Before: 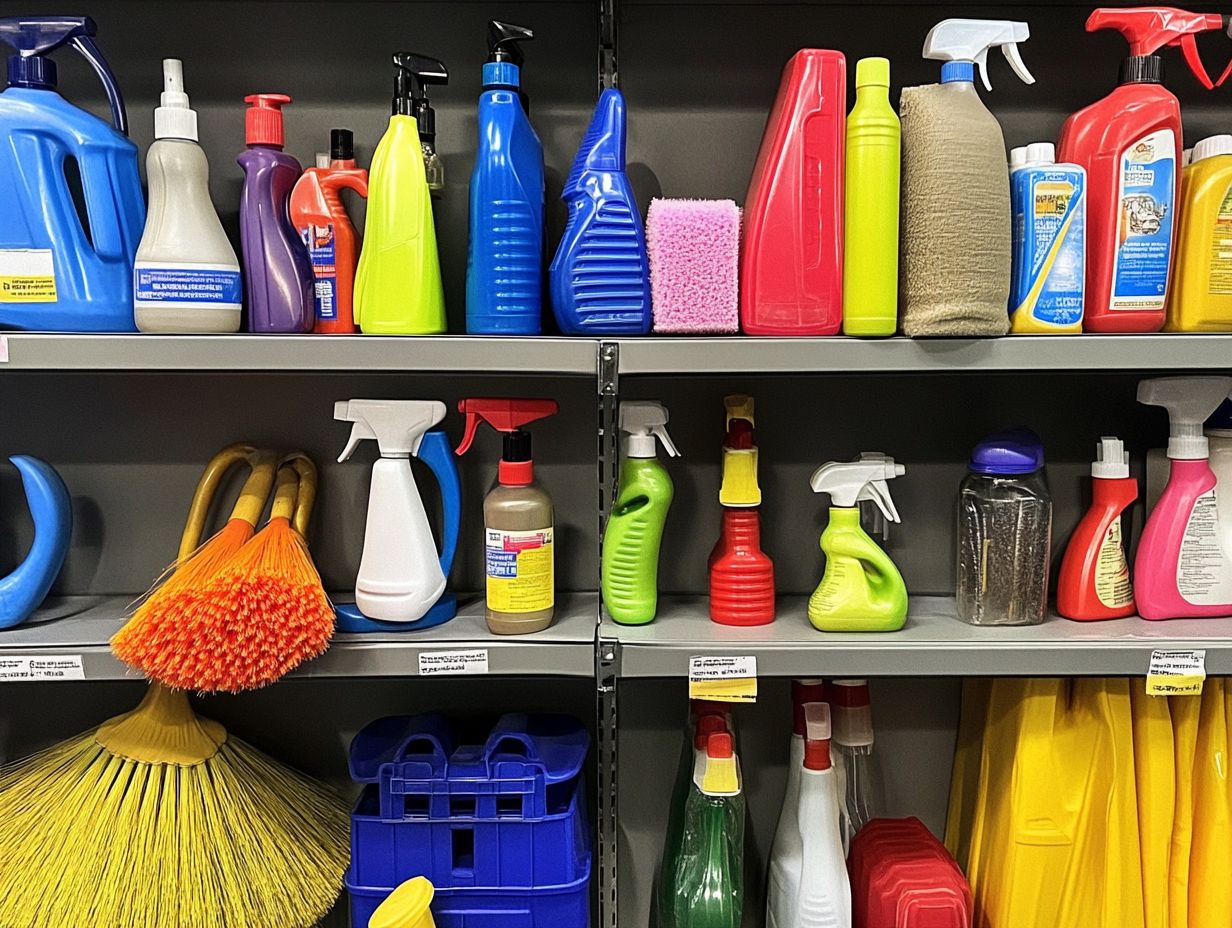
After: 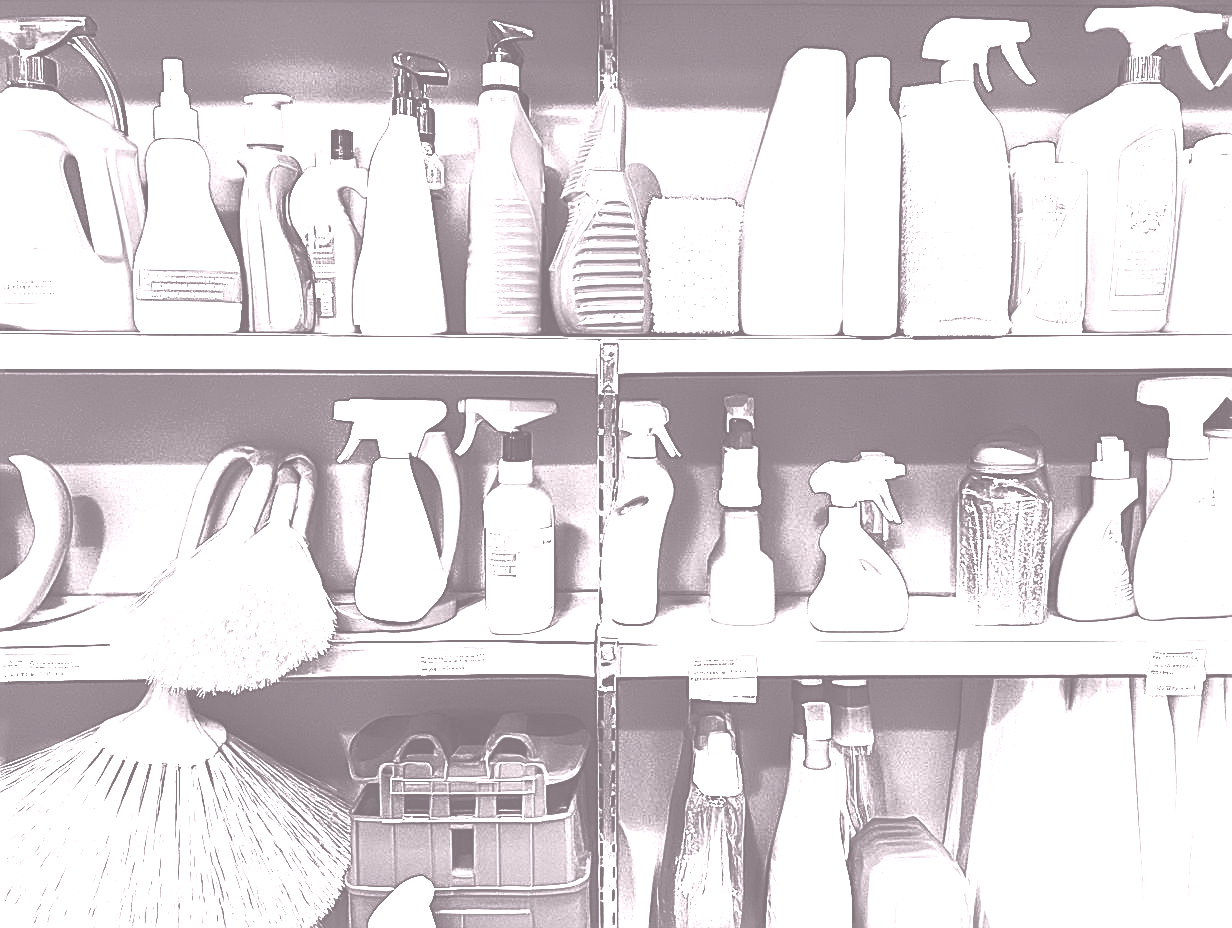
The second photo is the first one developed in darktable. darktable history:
shadows and highlights: shadows 62.66, white point adjustment 0.37, highlights -34.44, compress 83.82%
tone equalizer: -8 EV 0.001 EV, -7 EV -0.004 EV, -6 EV 0.009 EV, -5 EV 0.032 EV, -4 EV 0.276 EV, -3 EV 0.644 EV, -2 EV 0.584 EV, -1 EV 0.187 EV, +0 EV 0.024 EV
sharpen: on, module defaults
contrast brightness saturation: brightness 0.18, saturation -0.5
rgb curve: curves: ch0 [(0, 0) (0.21, 0.15) (0.24, 0.21) (0.5, 0.75) (0.75, 0.96) (0.89, 0.99) (1, 1)]; ch1 [(0, 0.02) (0.21, 0.13) (0.25, 0.2) (0.5, 0.67) (0.75, 0.9) (0.89, 0.97) (1, 1)]; ch2 [(0, 0.02) (0.21, 0.13) (0.25, 0.2) (0.5, 0.67) (0.75, 0.9) (0.89, 0.97) (1, 1)], compensate middle gray true
colorize: hue 25.2°, saturation 83%, source mix 82%, lightness 79%, version 1
